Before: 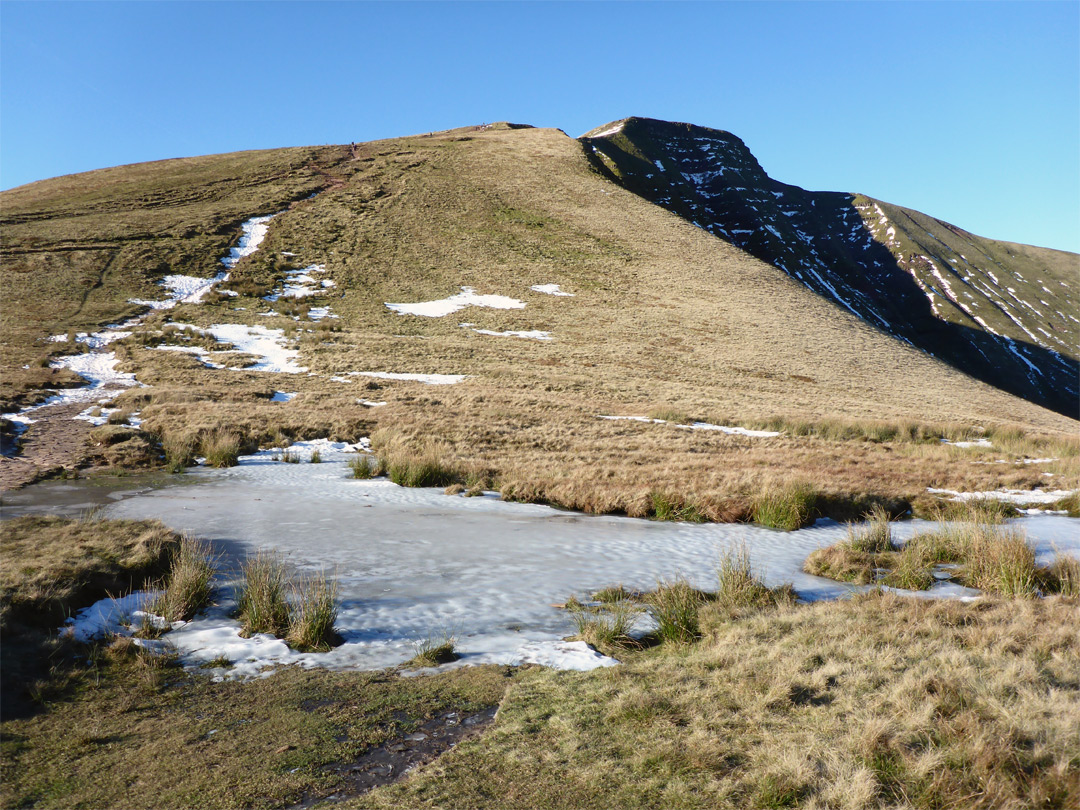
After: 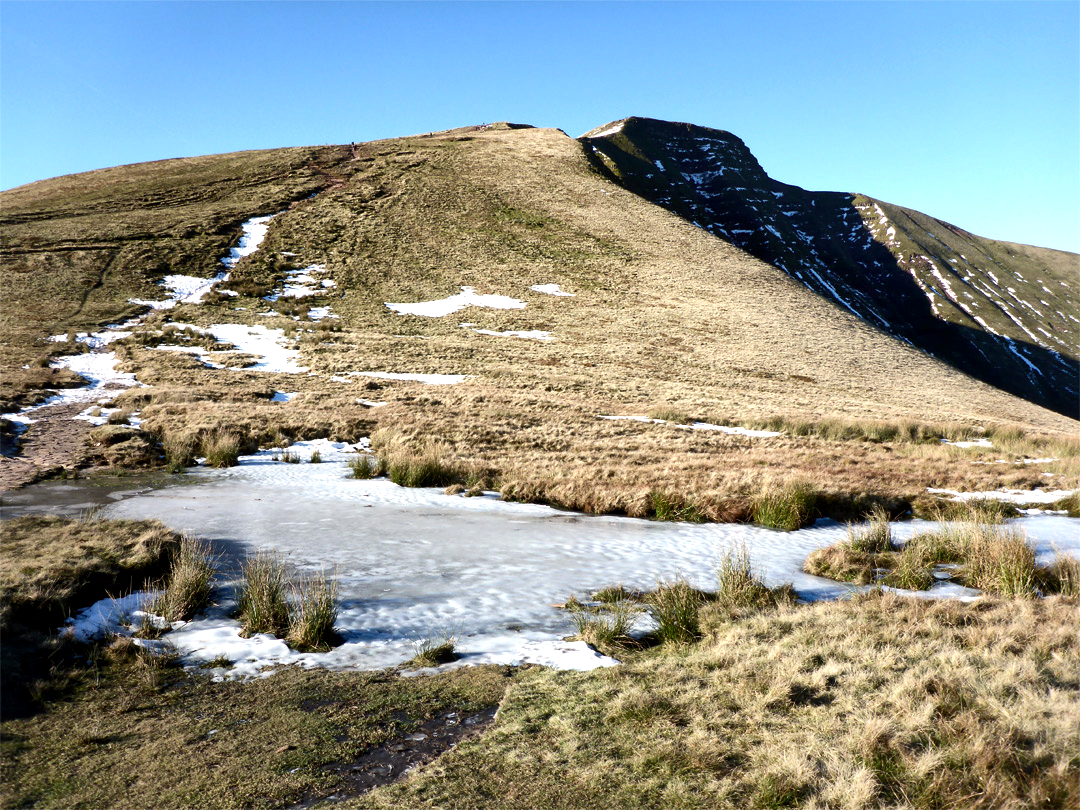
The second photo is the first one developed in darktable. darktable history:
tone equalizer: -8 EV -0.391 EV, -7 EV -0.36 EV, -6 EV -0.309 EV, -5 EV -0.222 EV, -3 EV 0.248 EV, -2 EV 0.313 EV, -1 EV 0.394 EV, +0 EV 0.403 EV, edges refinement/feathering 500, mask exposure compensation -1.57 EV, preserve details no
local contrast: mode bilateral grid, contrast 100, coarseness 99, detail 165%, midtone range 0.2
